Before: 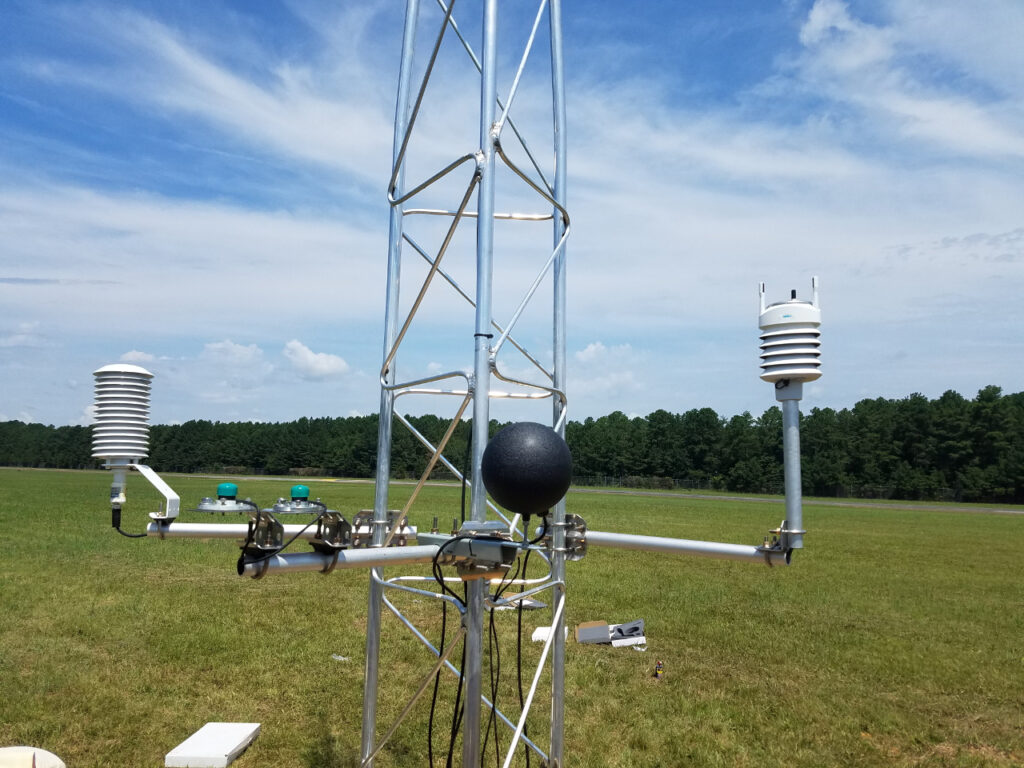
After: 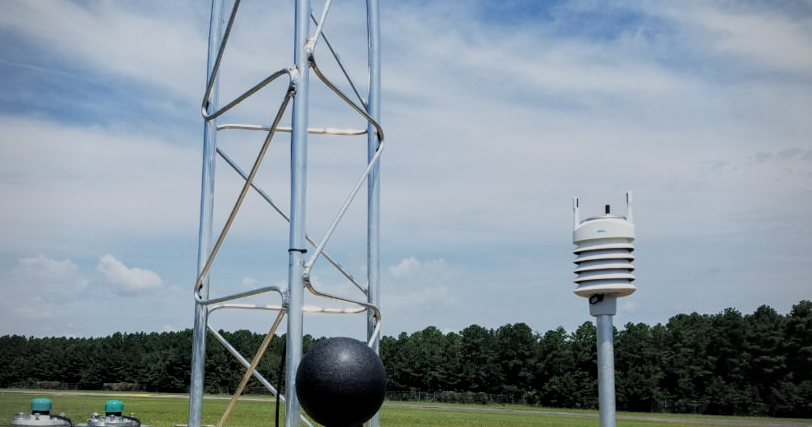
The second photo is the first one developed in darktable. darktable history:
shadows and highlights: shadows 12, white point adjustment 1.28, highlights -2.07, soften with gaussian
crop: left 18.254%, top 11.105%, right 2.417%, bottom 33.277%
filmic rgb: black relative exposure -7.65 EV, white relative exposure 4.56 EV, hardness 3.61, add noise in highlights 0.002, color science v3 (2019), use custom middle-gray values true, contrast in highlights soft
local contrast: on, module defaults
vignetting: fall-off radius 60.84%, saturation -0.648, center (-0.012, 0)
